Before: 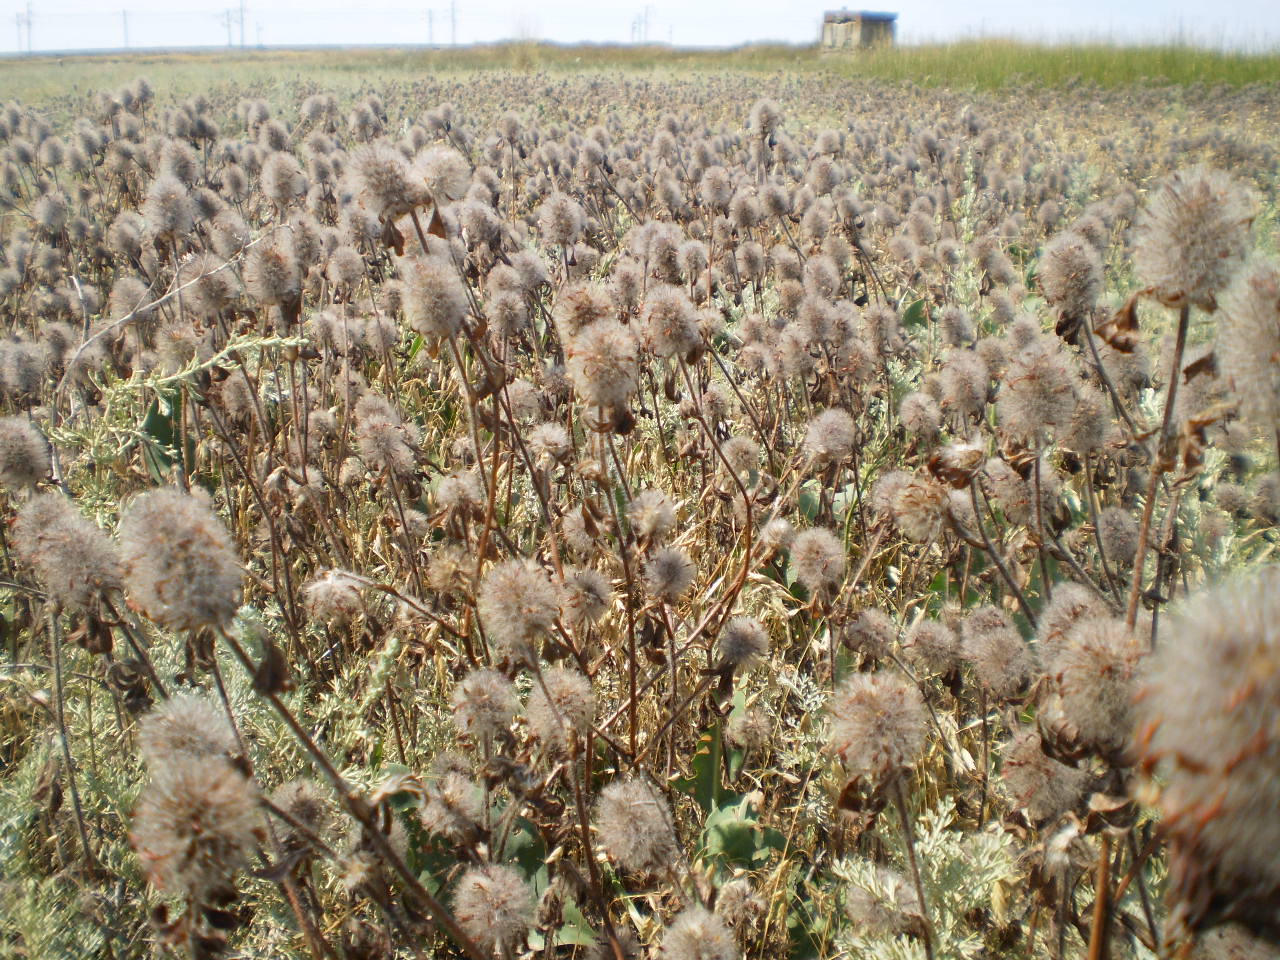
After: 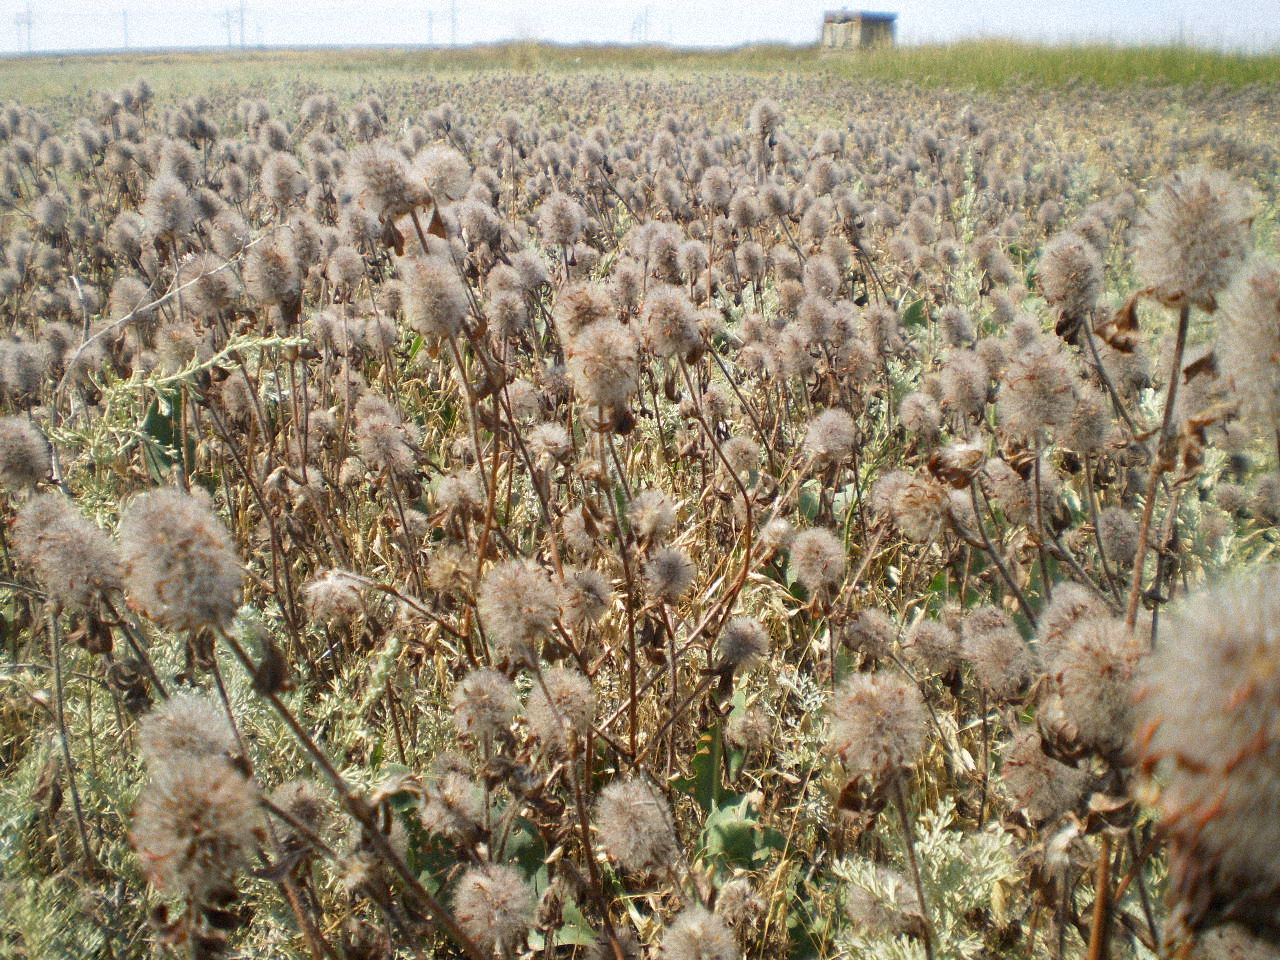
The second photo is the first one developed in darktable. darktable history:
grain: mid-tones bias 0%
